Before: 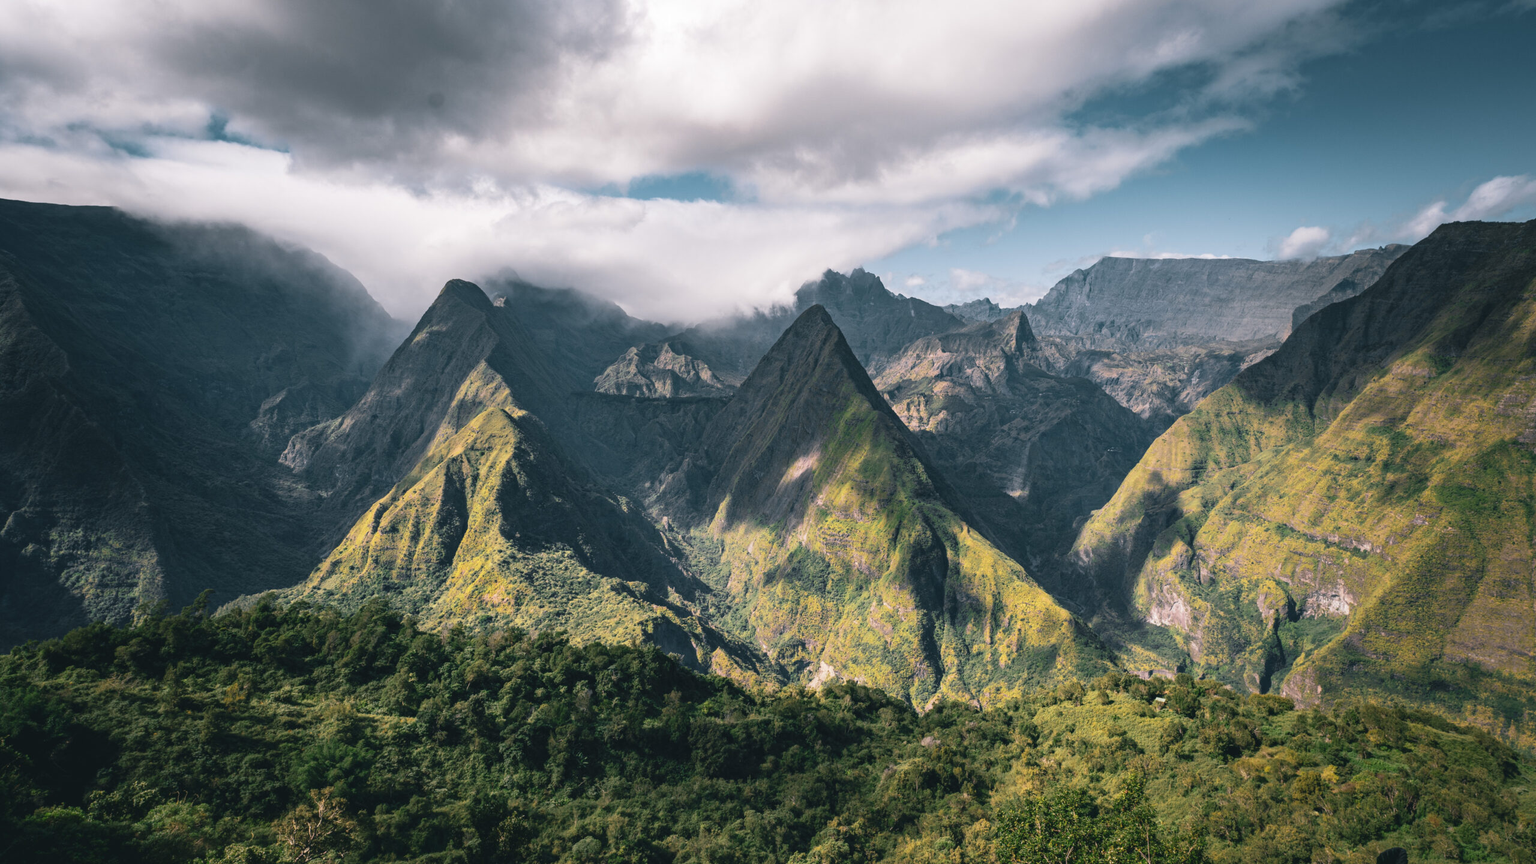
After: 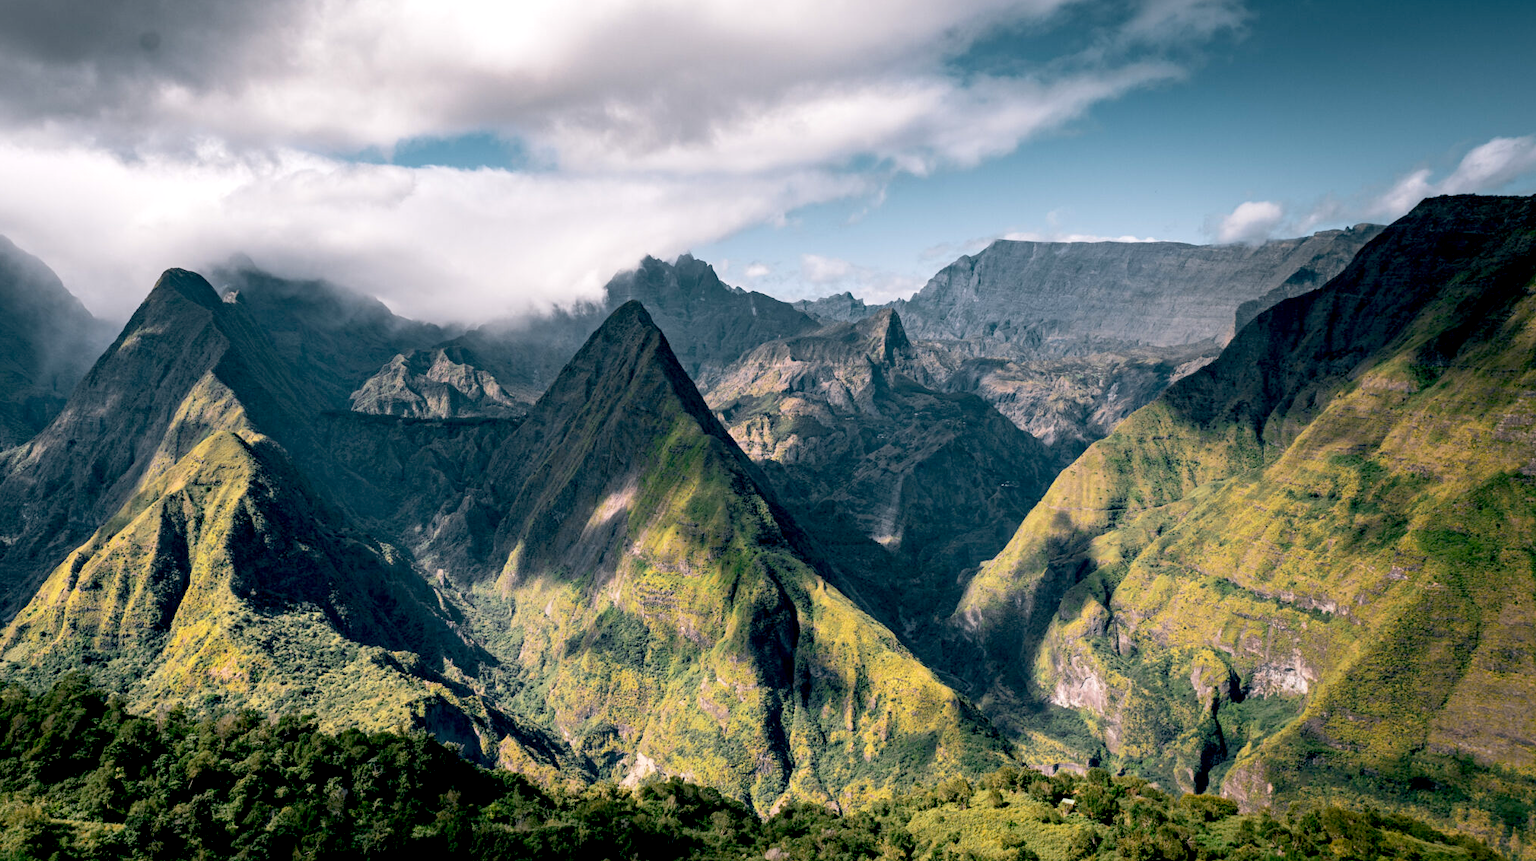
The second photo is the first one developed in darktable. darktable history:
exposure: black level correction 0.025, exposure 0.182 EV, compensate highlight preservation false
crop and rotate: left 20.74%, top 7.912%, right 0.375%, bottom 13.378%
